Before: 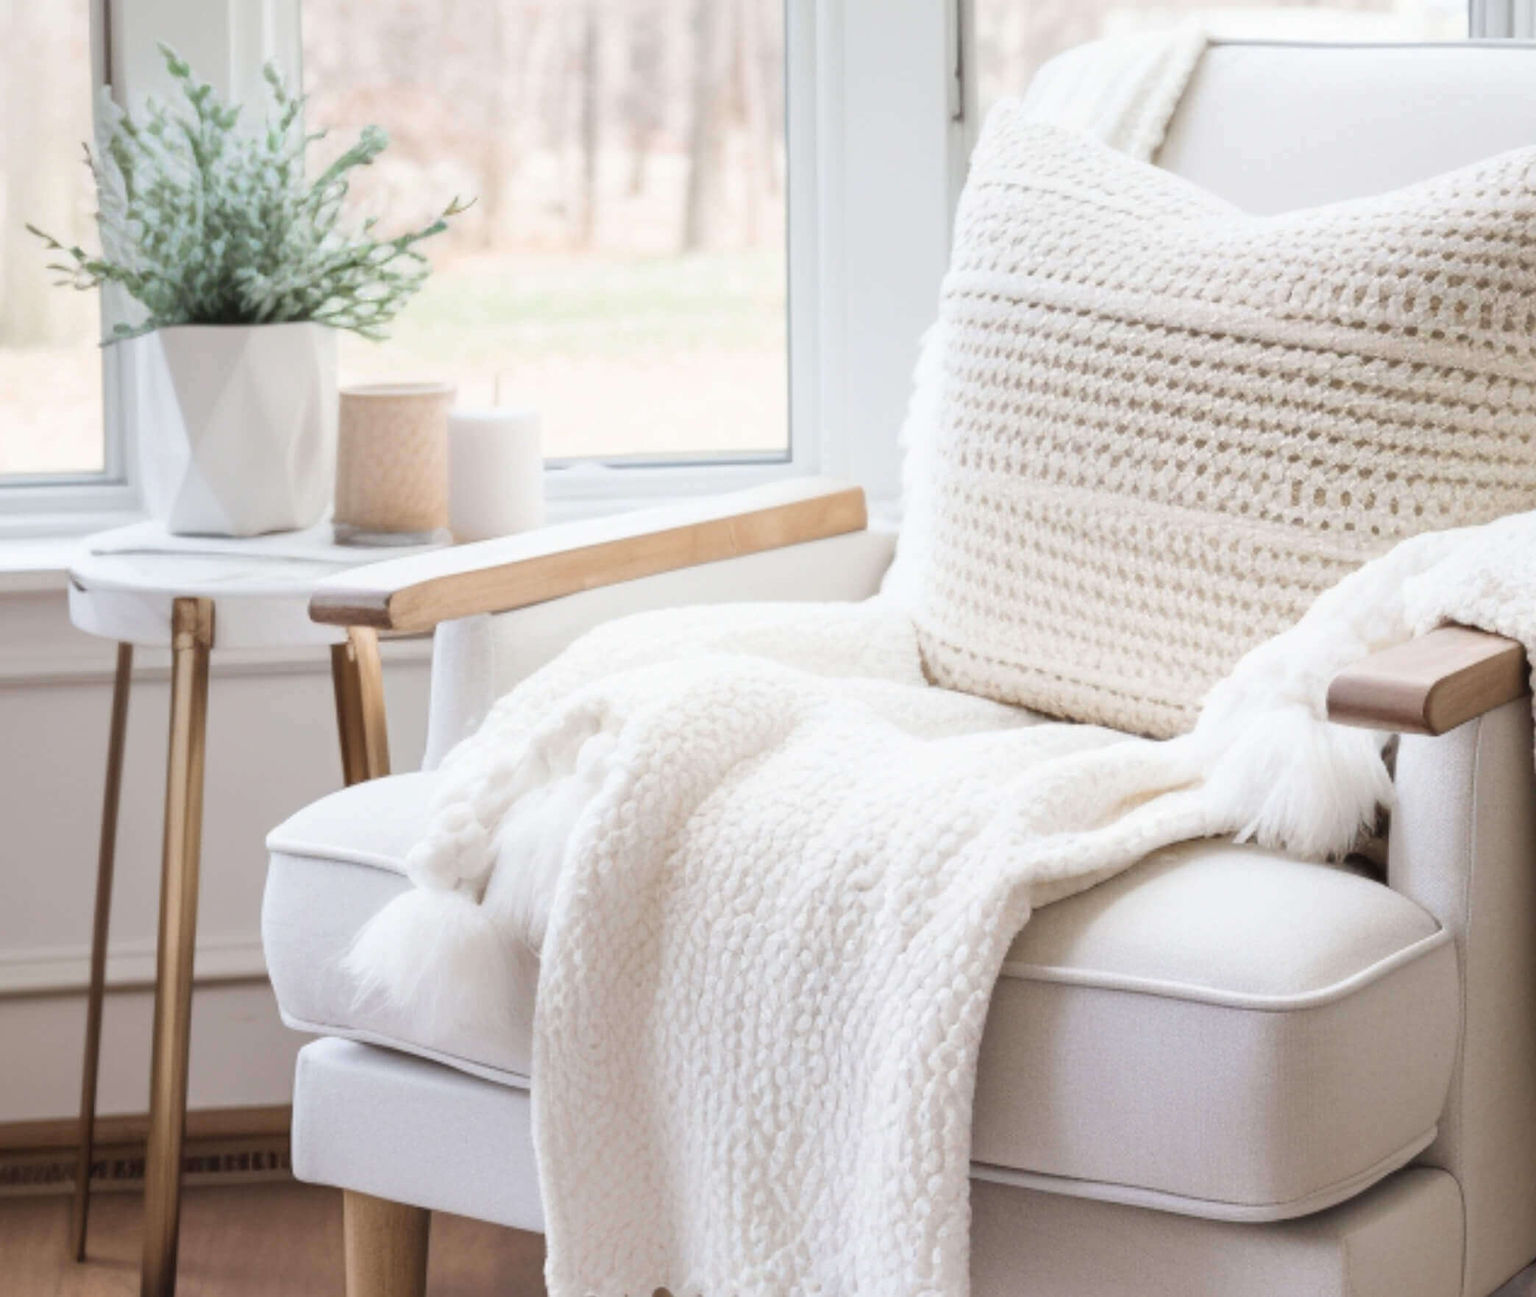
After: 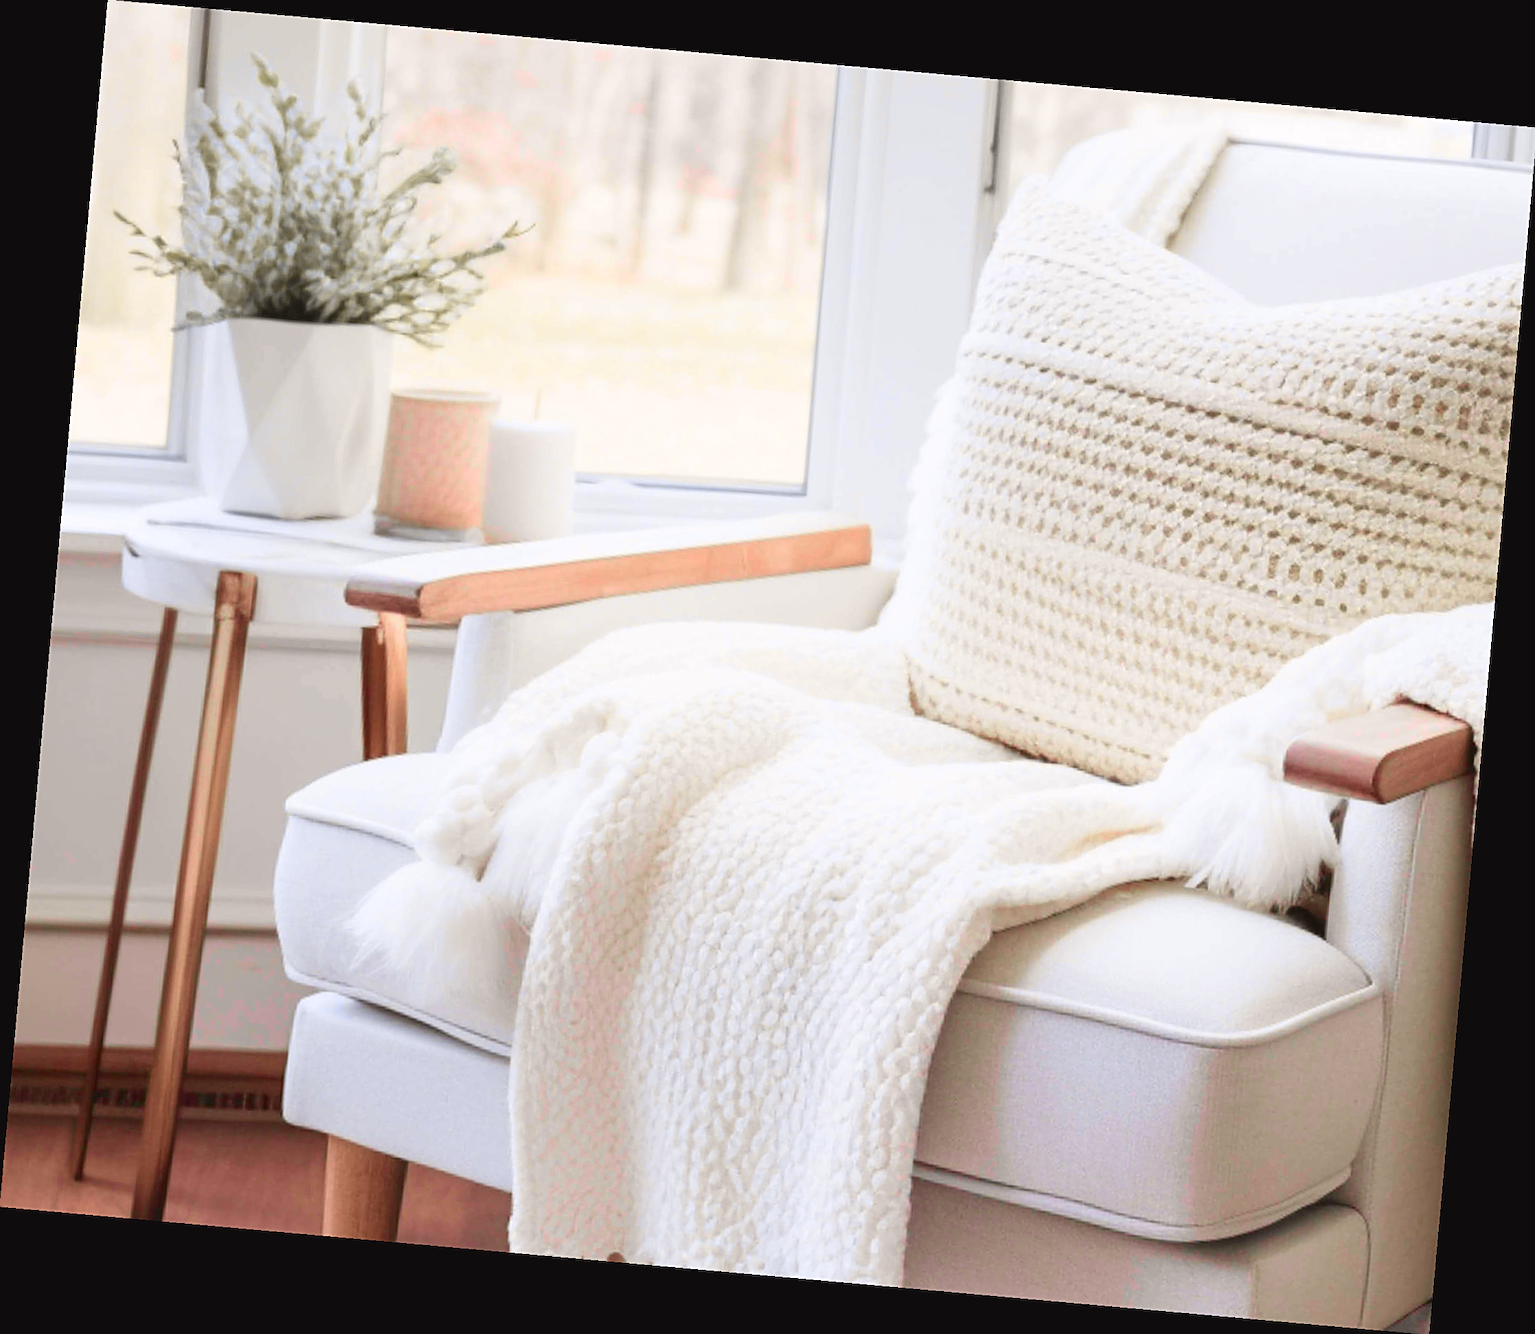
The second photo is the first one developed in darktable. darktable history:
rotate and perspective: rotation 5.12°, automatic cropping off
tone curve: curves: ch0 [(0, 0.036) (0.119, 0.115) (0.466, 0.498) (0.715, 0.767) (0.817, 0.865) (1, 0.998)]; ch1 [(0, 0) (0.377, 0.424) (0.442, 0.491) (0.487, 0.502) (0.514, 0.512) (0.536, 0.577) (0.66, 0.724) (1, 1)]; ch2 [(0, 0) (0.38, 0.405) (0.463, 0.443) (0.492, 0.486) (0.526, 0.541) (0.578, 0.598) (1, 1)], color space Lab, independent channels, preserve colors none
sharpen: on, module defaults
